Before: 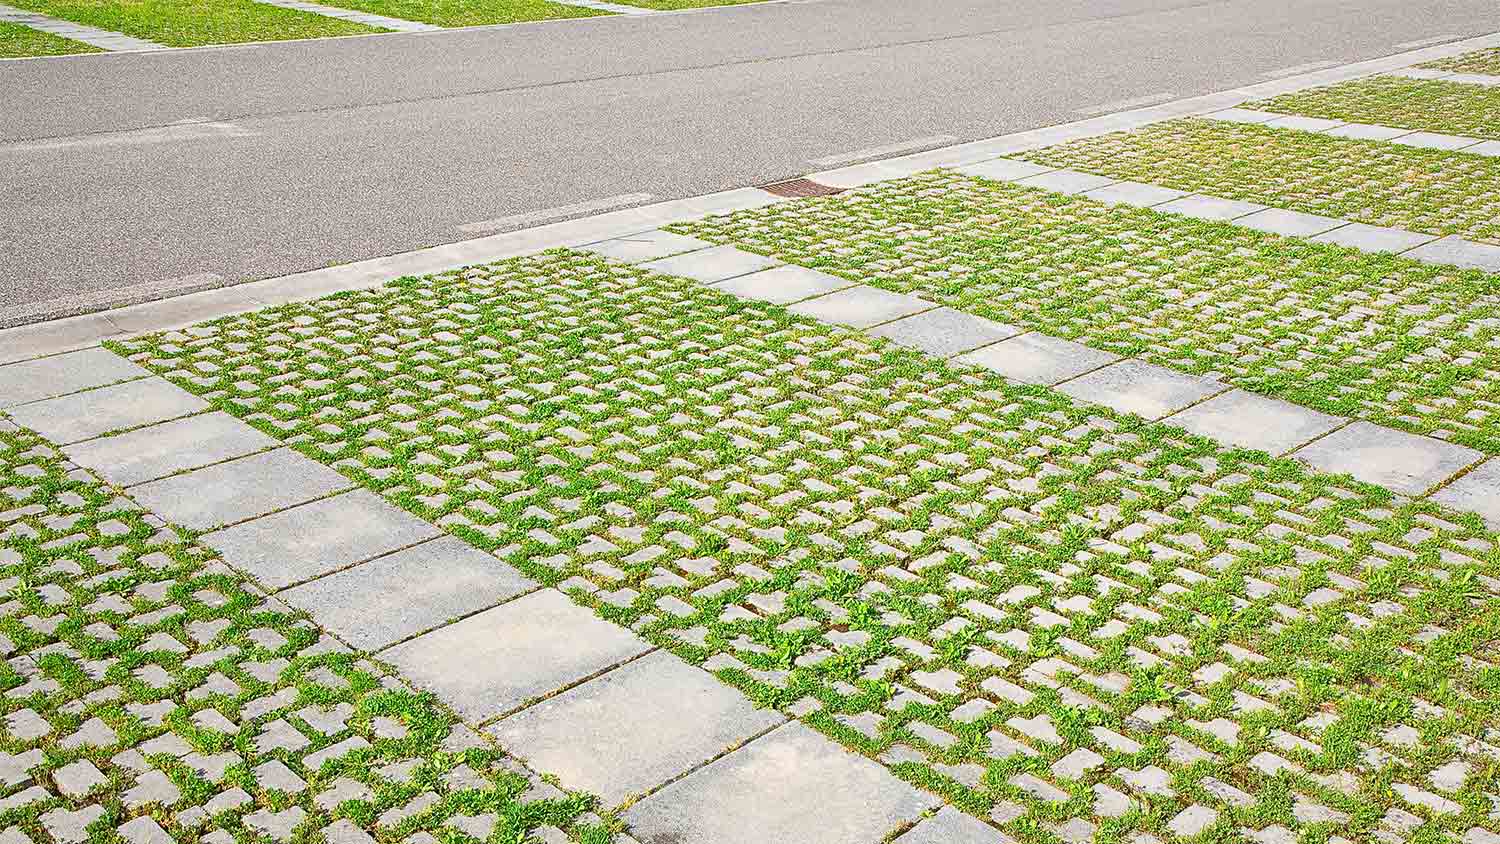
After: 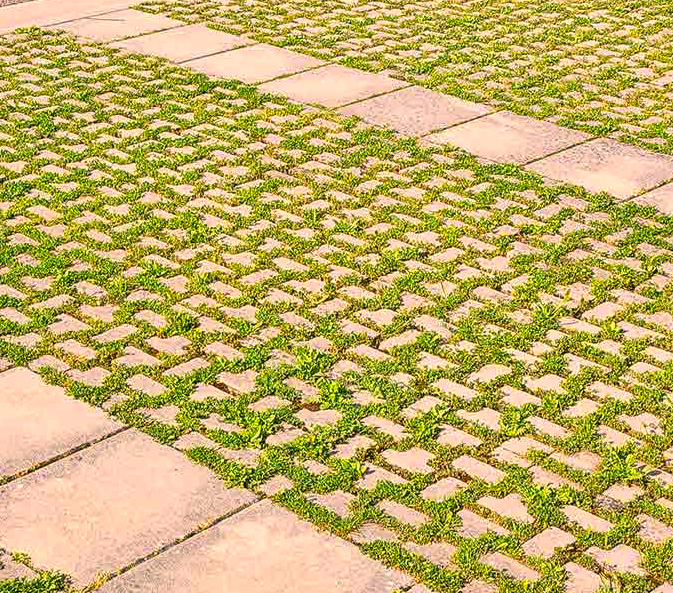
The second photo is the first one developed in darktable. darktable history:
crop: left 35.294%, top 26.225%, right 19.78%, bottom 3.43%
color correction: highlights a* 17.64, highlights b* 18.57
local contrast: on, module defaults
